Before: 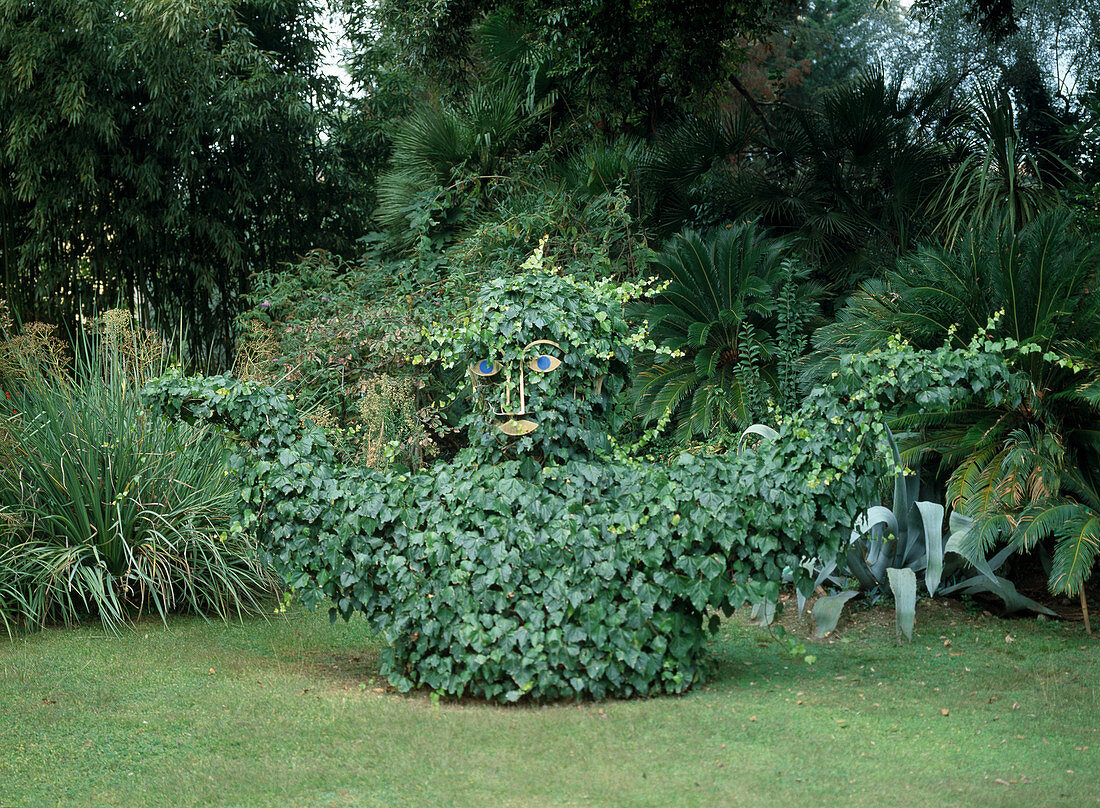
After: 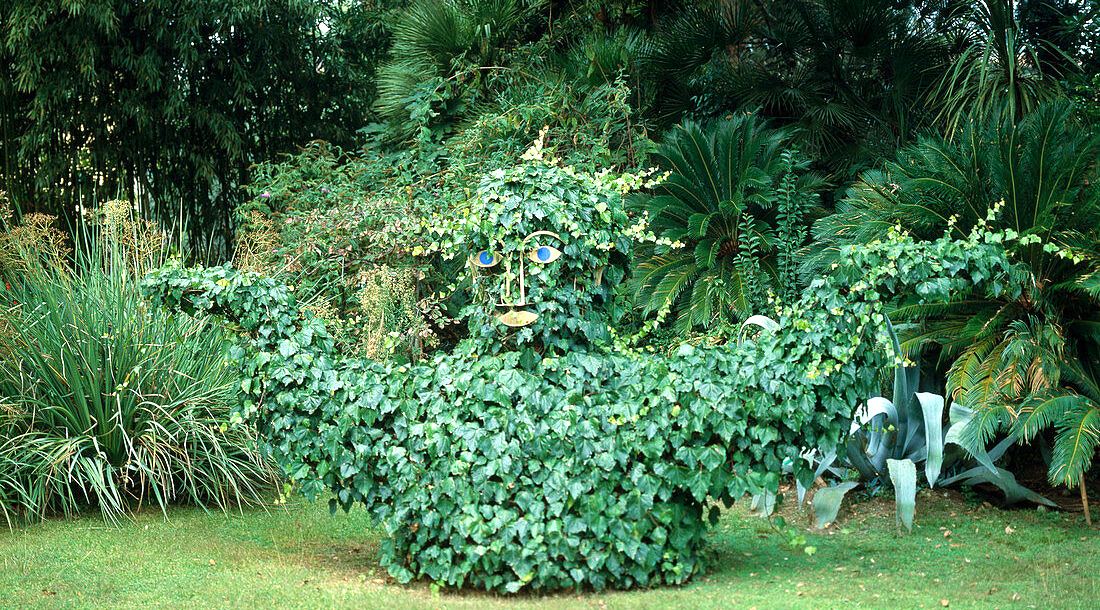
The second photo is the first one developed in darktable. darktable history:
crop: top 13.614%, bottom 10.868%
levels: levels [0, 0.394, 0.787]
velvia: on, module defaults
